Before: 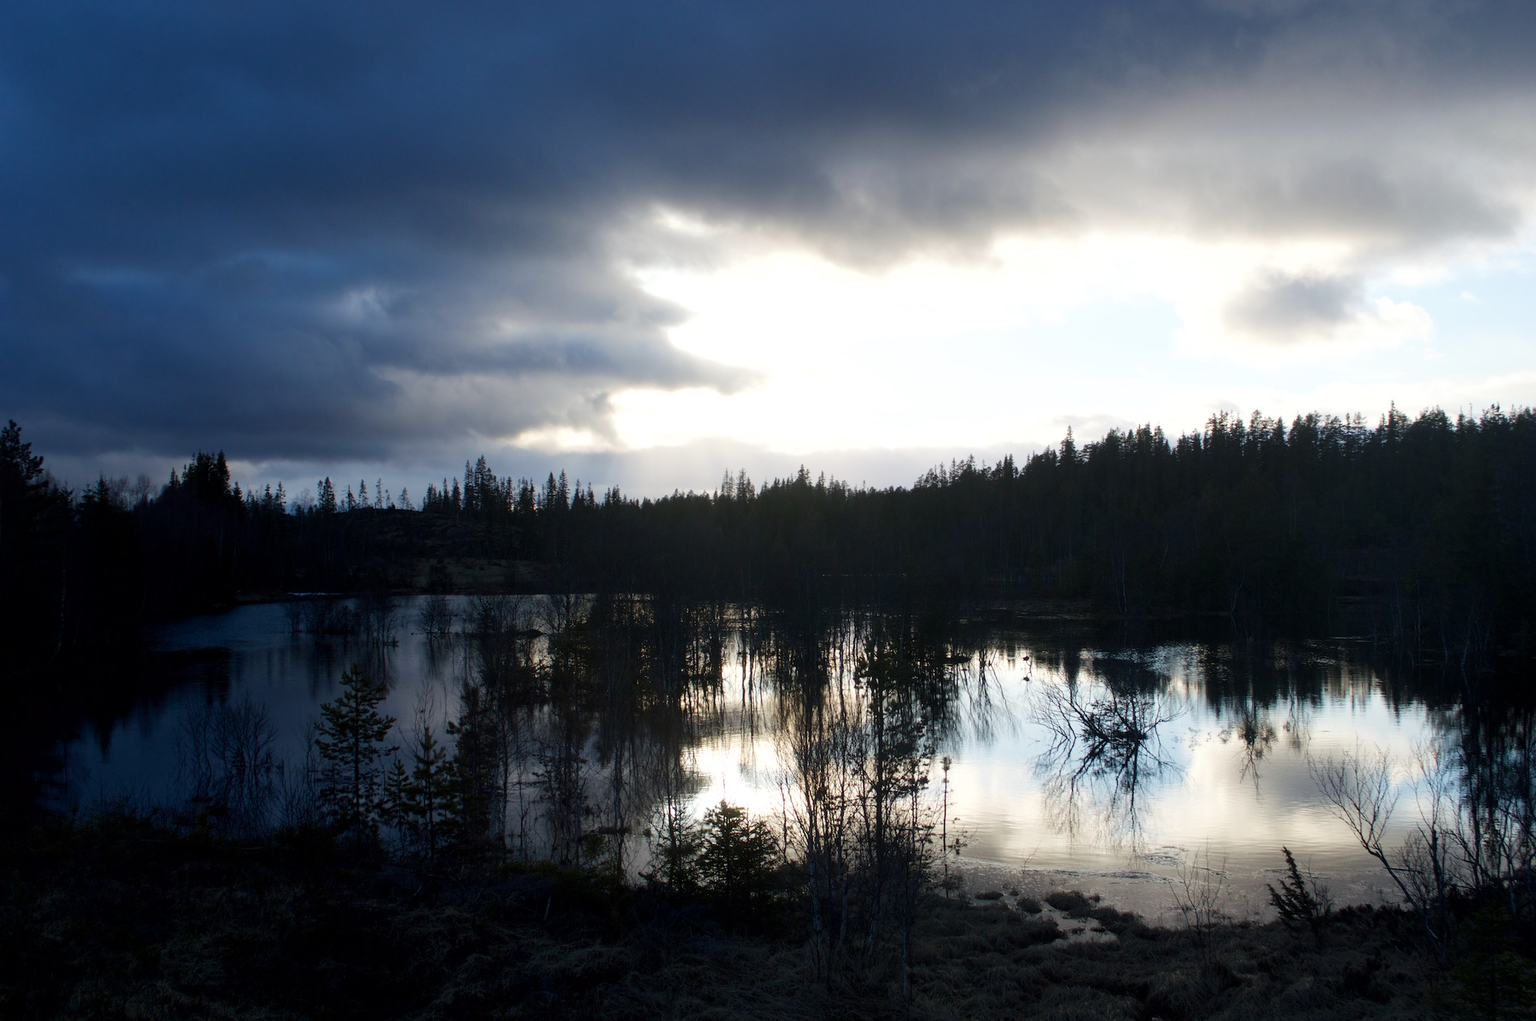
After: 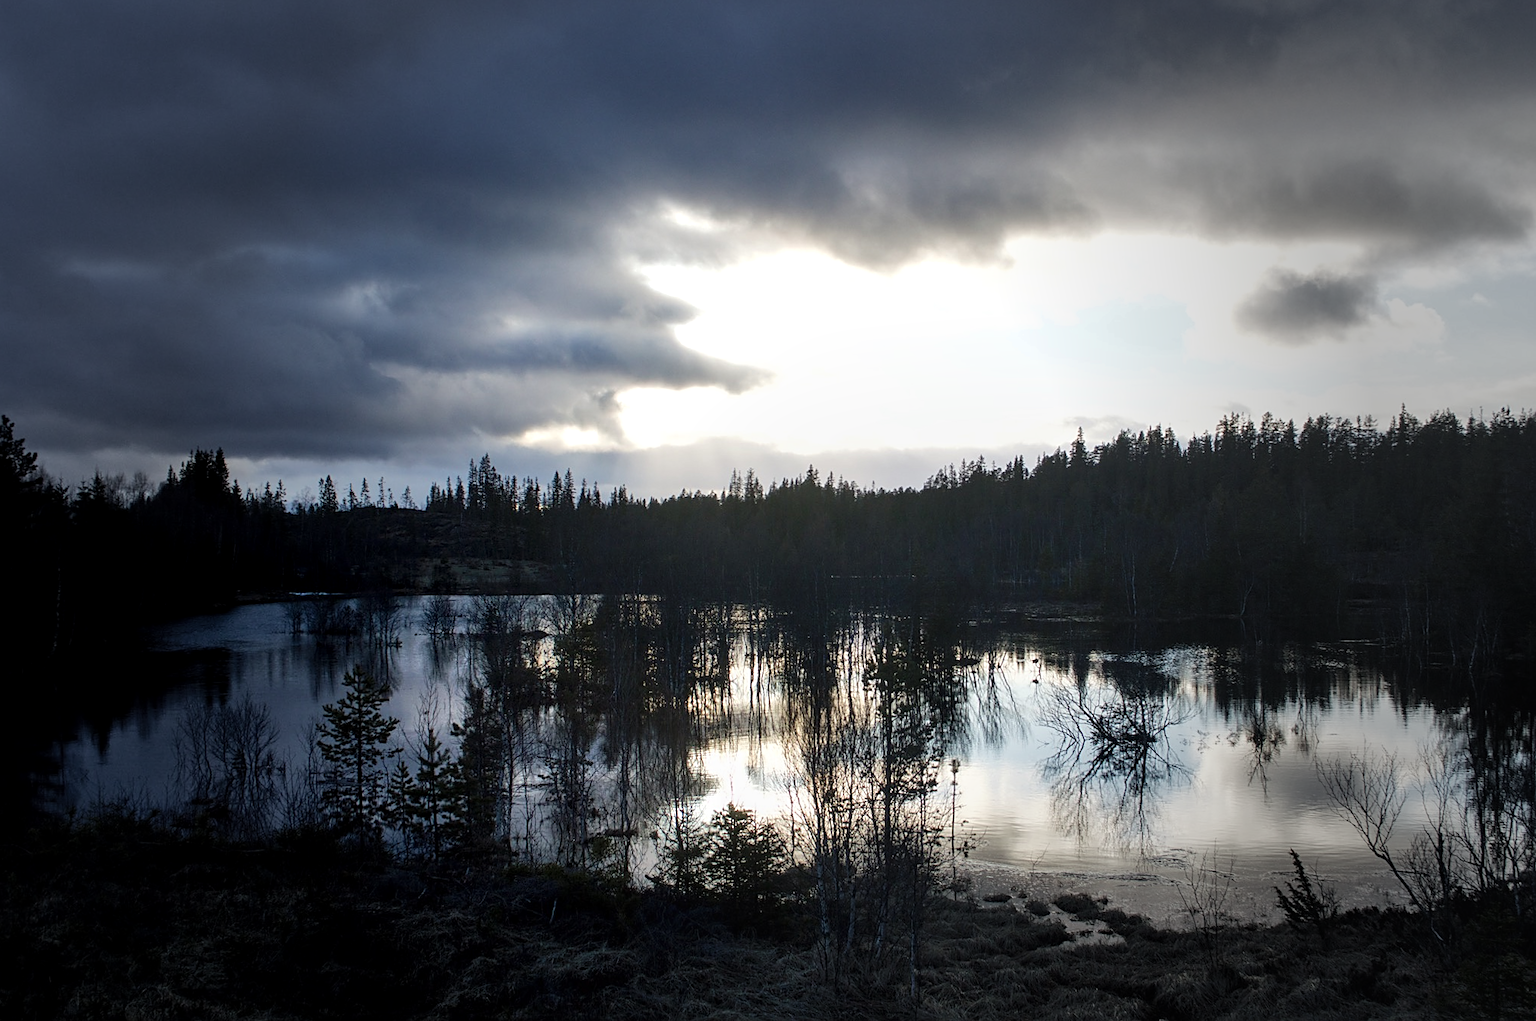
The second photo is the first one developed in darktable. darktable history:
vignetting: fall-off start 40%, fall-off radius 40%
rotate and perspective: rotation 0.174°, lens shift (vertical) 0.013, lens shift (horizontal) 0.019, shear 0.001, automatic cropping original format, crop left 0.007, crop right 0.991, crop top 0.016, crop bottom 0.997
local contrast: detail 130%
shadows and highlights: white point adjustment 1, soften with gaussian
sharpen: on, module defaults
